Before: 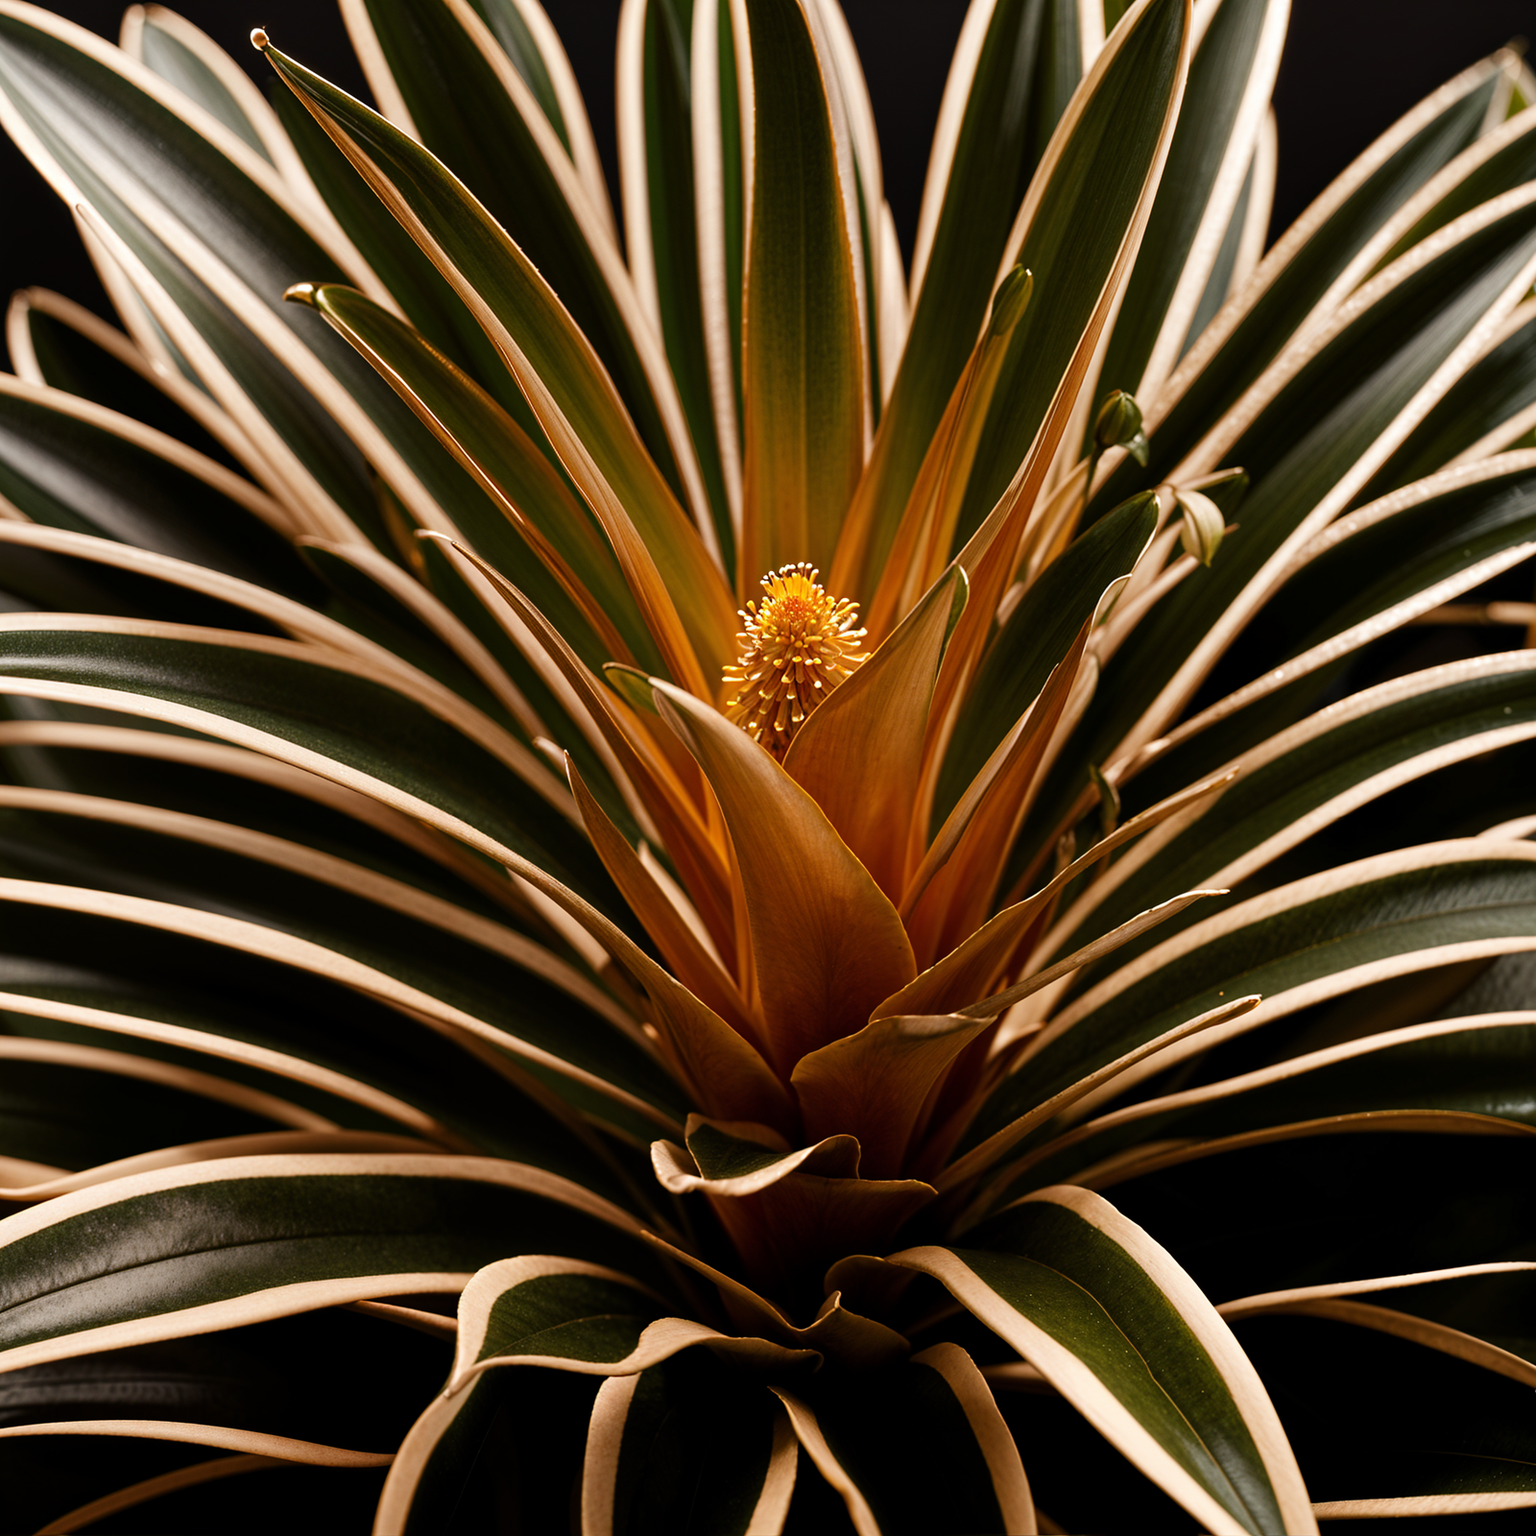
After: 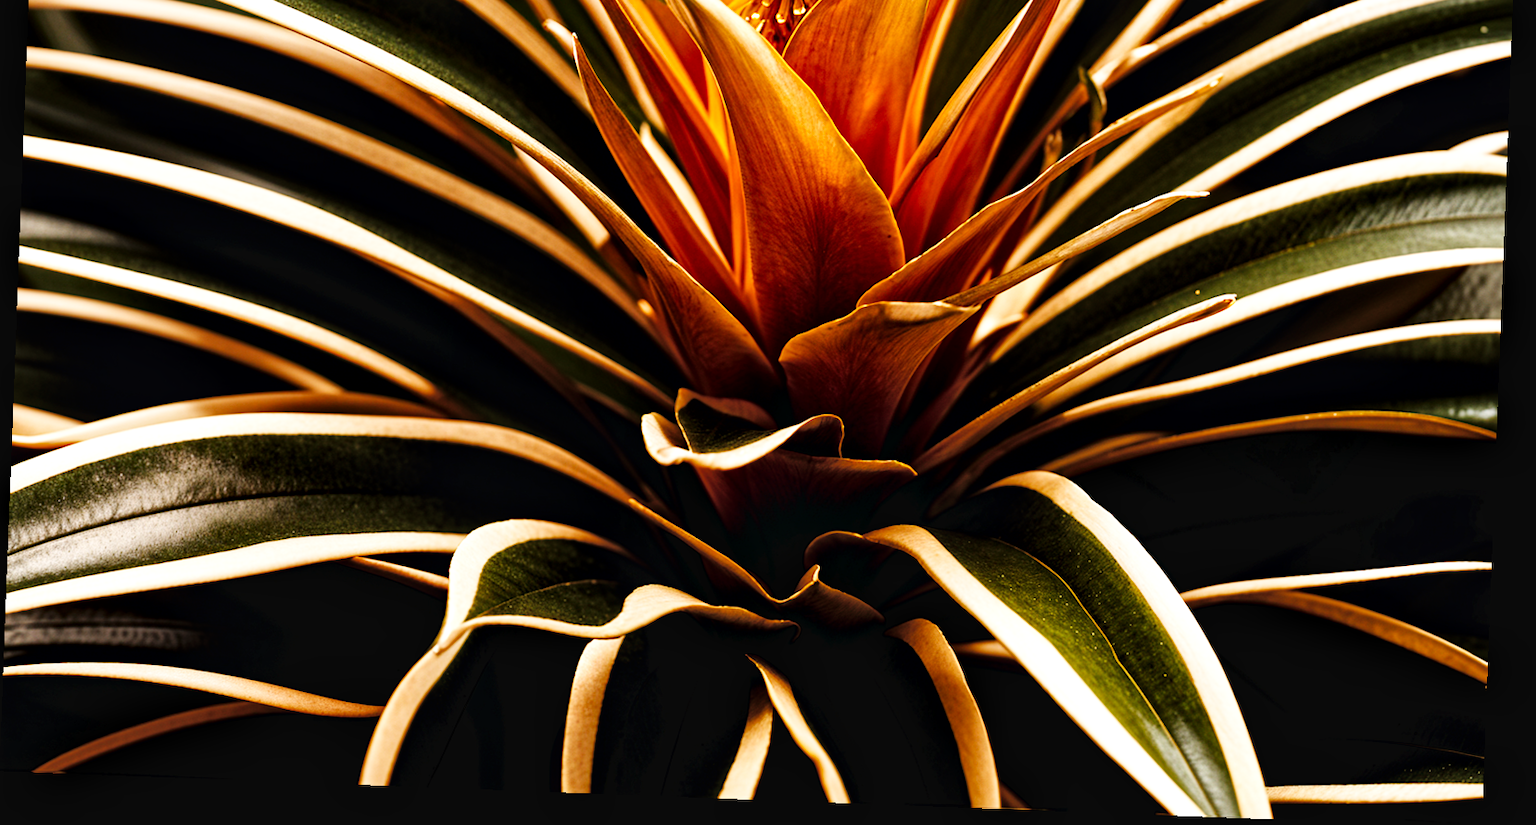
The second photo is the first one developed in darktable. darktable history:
crop and rotate: top 46.237%
local contrast: mode bilateral grid, contrast 20, coarseness 19, detail 163%, midtone range 0.2
rotate and perspective: rotation 2.17°, automatic cropping off
base curve: curves: ch0 [(0, 0.003) (0.001, 0.002) (0.006, 0.004) (0.02, 0.022) (0.048, 0.086) (0.094, 0.234) (0.162, 0.431) (0.258, 0.629) (0.385, 0.8) (0.548, 0.918) (0.751, 0.988) (1, 1)], preserve colors none
